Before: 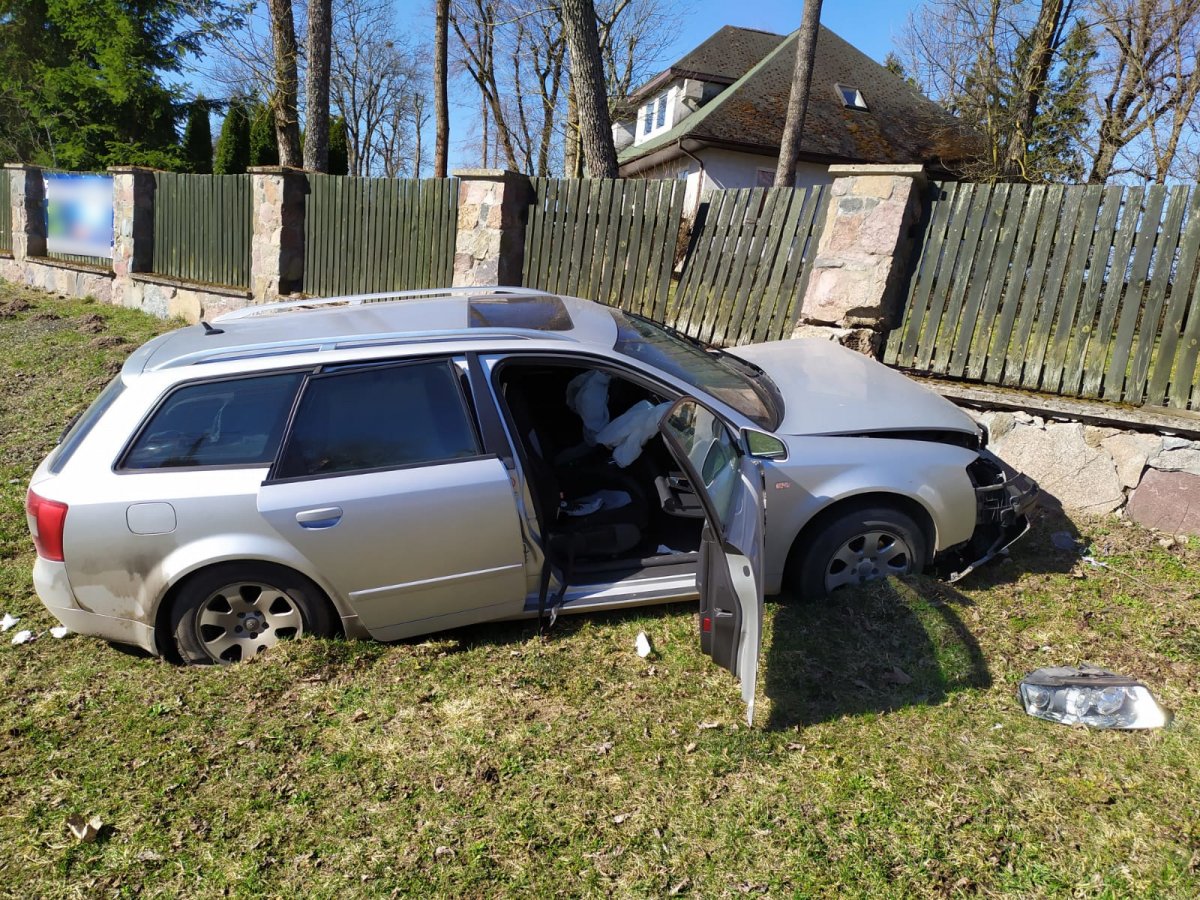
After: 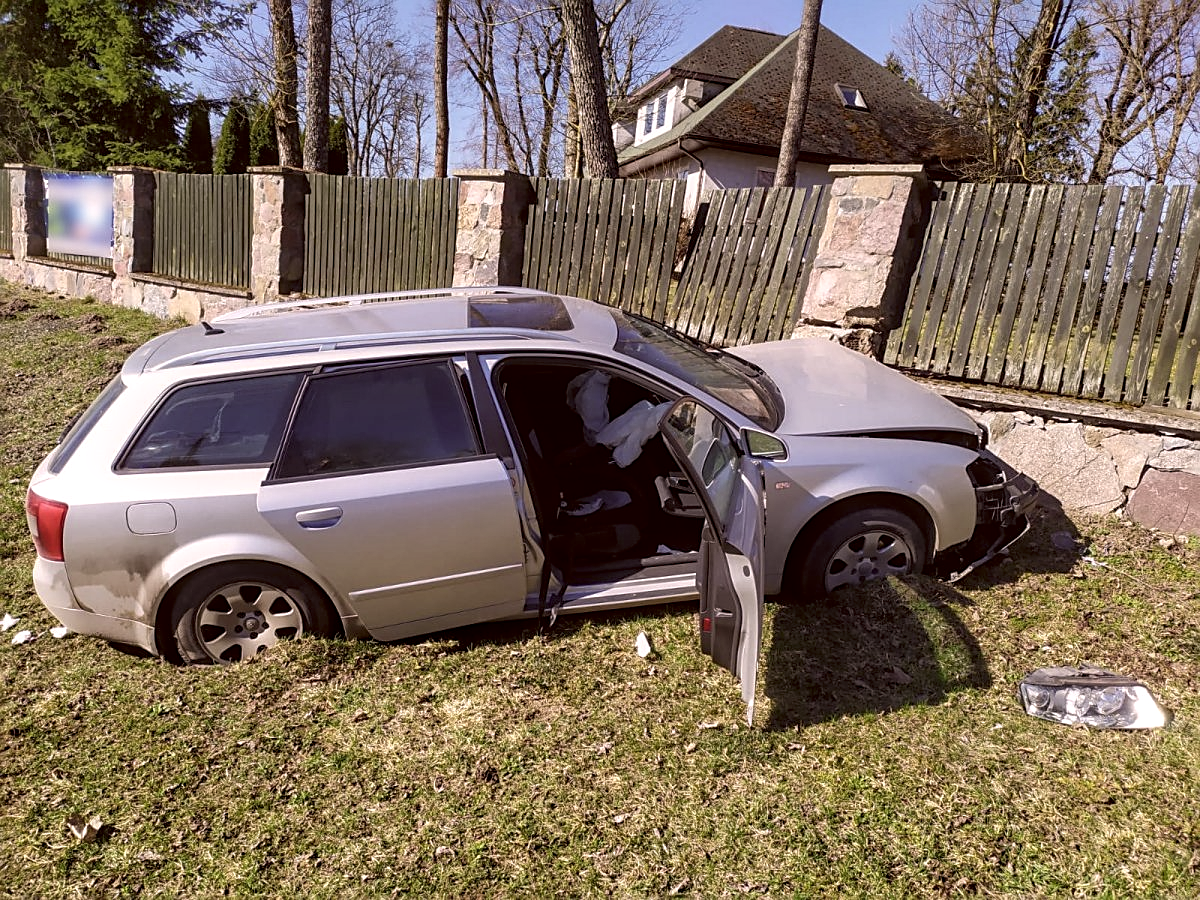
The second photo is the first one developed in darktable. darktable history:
local contrast: detail 130%
white balance: red 0.967, blue 1.049
sharpen: on, module defaults
color correction: highlights a* 10.21, highlights b* 9.79, shadows a* 8.61, shadows b* 7.88, saturation 0.8
